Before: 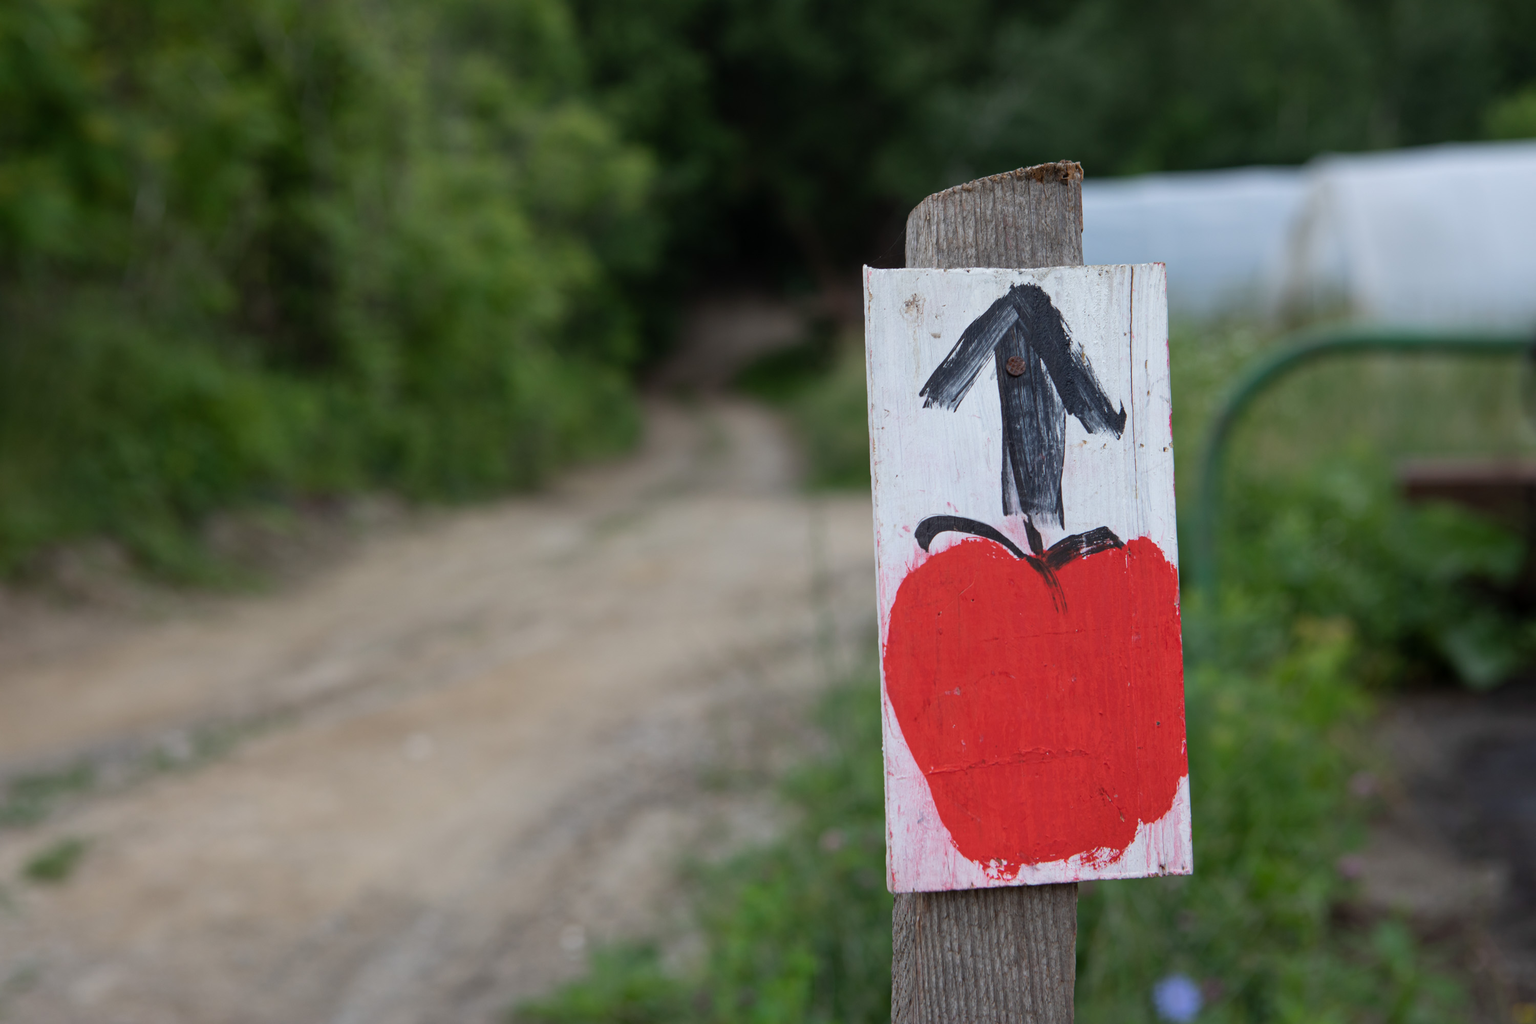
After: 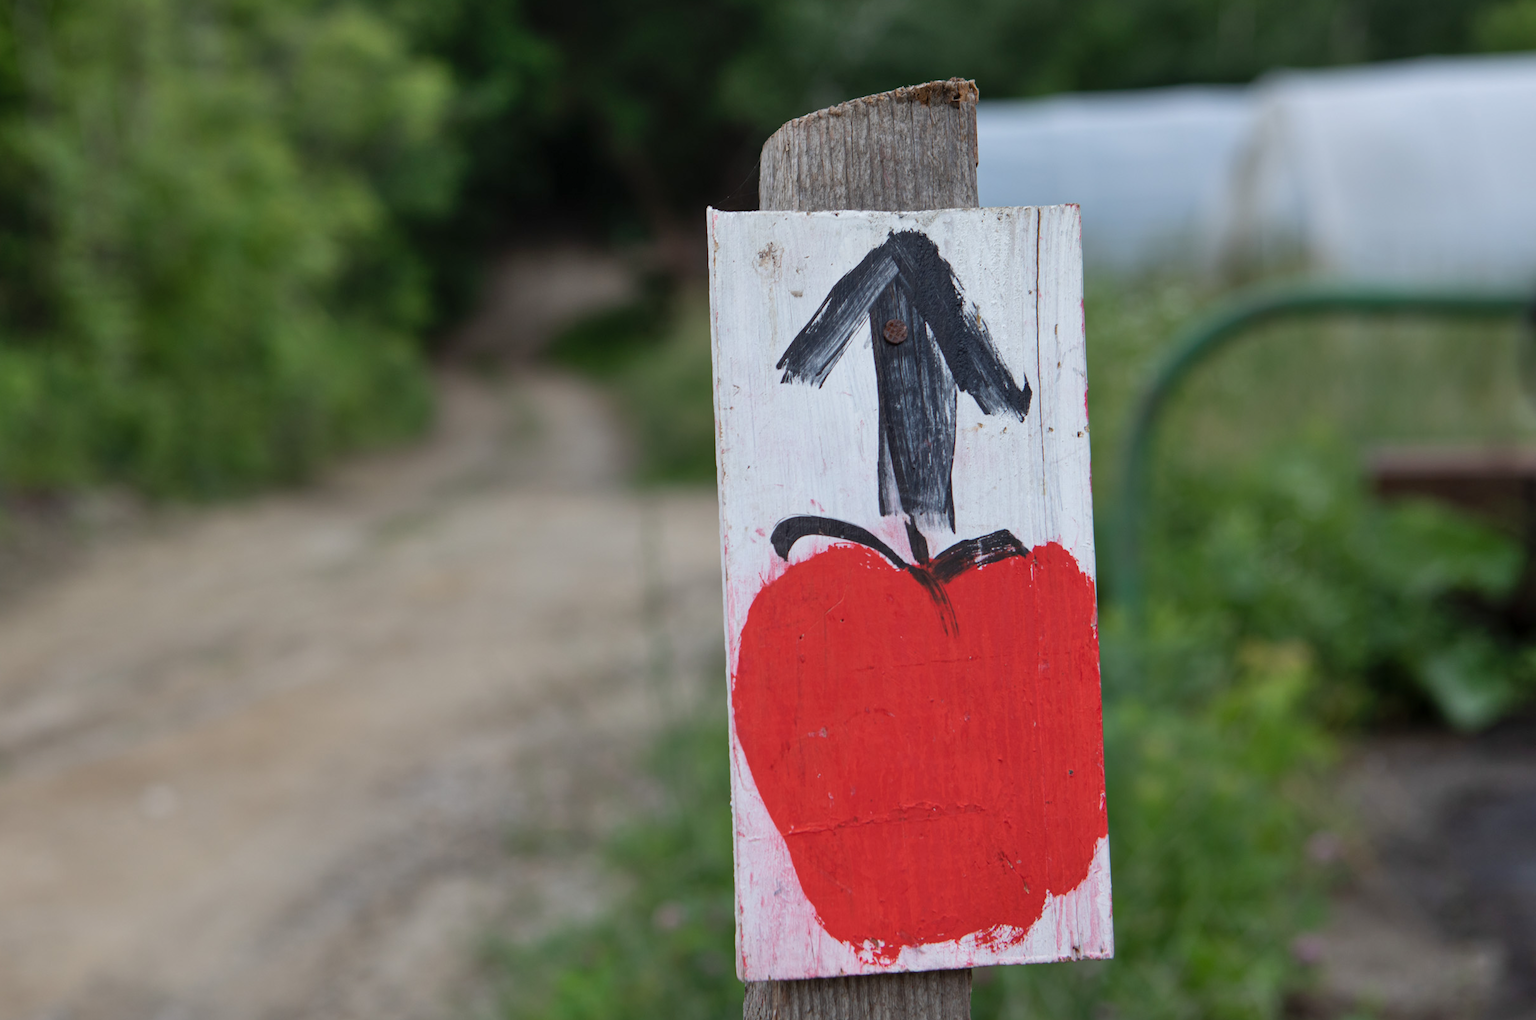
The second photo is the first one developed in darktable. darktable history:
shadows and highlights: shadows 48.33, highlights -41.71, highlights color adjustment 0.133%, soften with gaussian
crop: left 18.879%, top 9.537%, right 0%, bottom 9.576%
